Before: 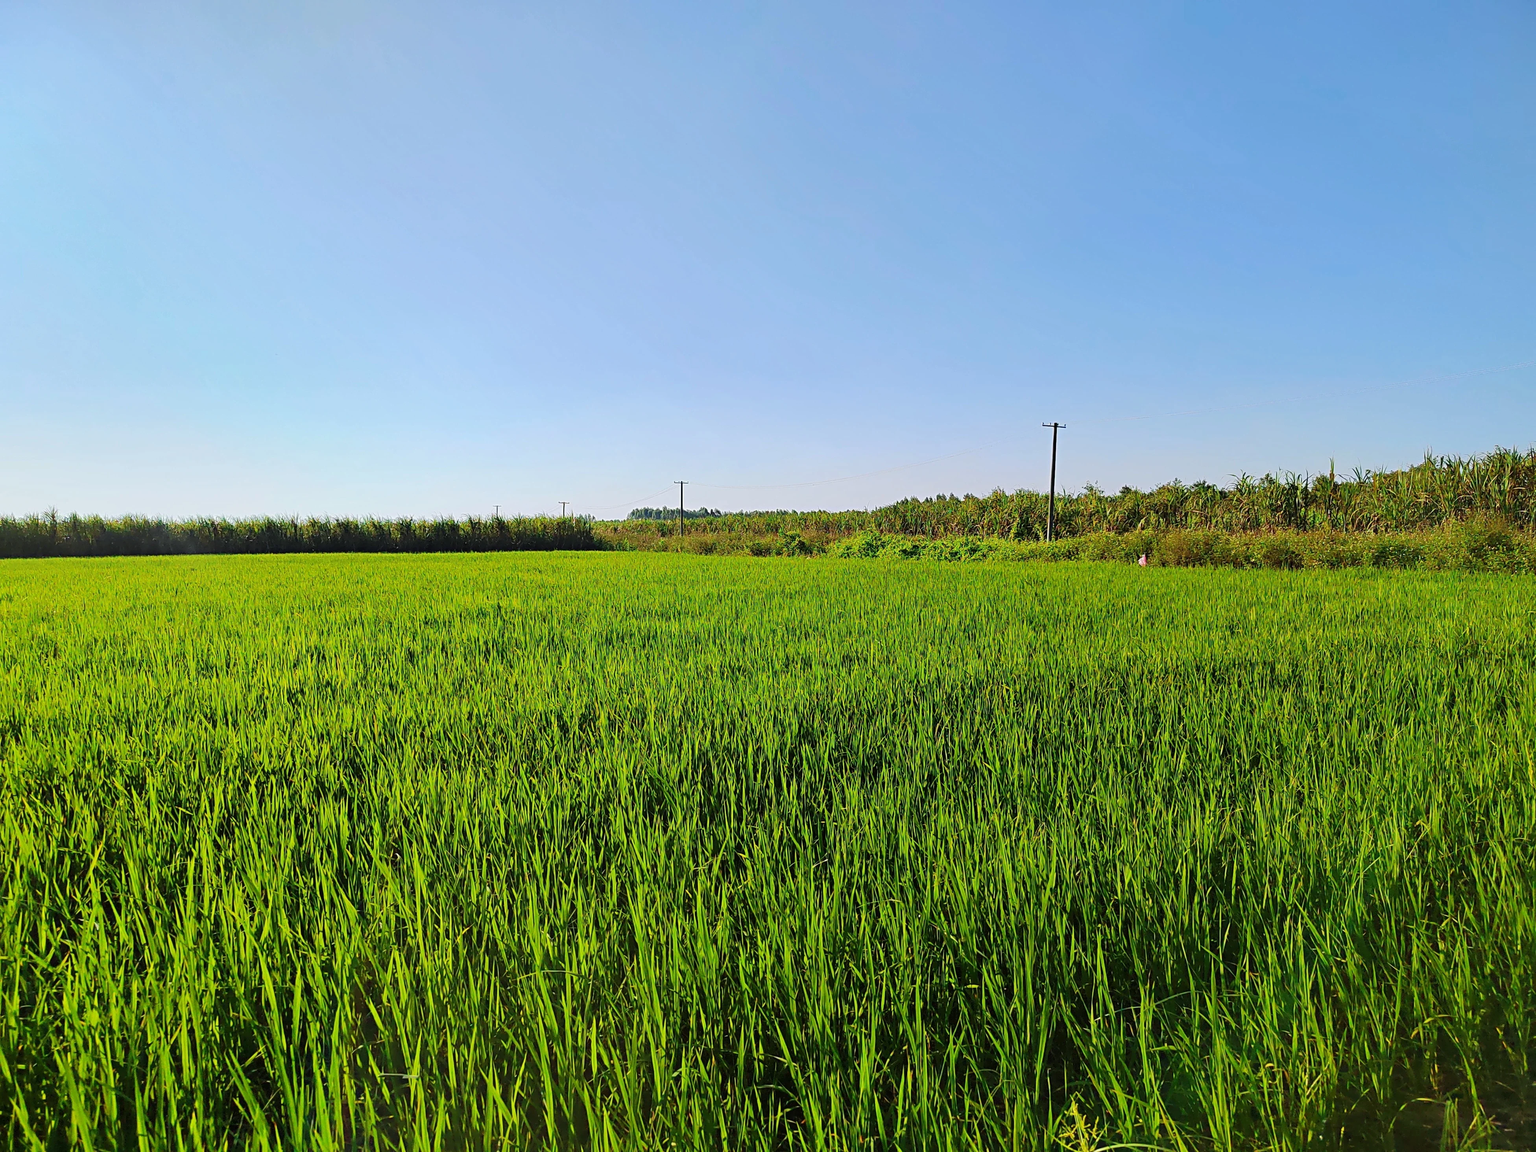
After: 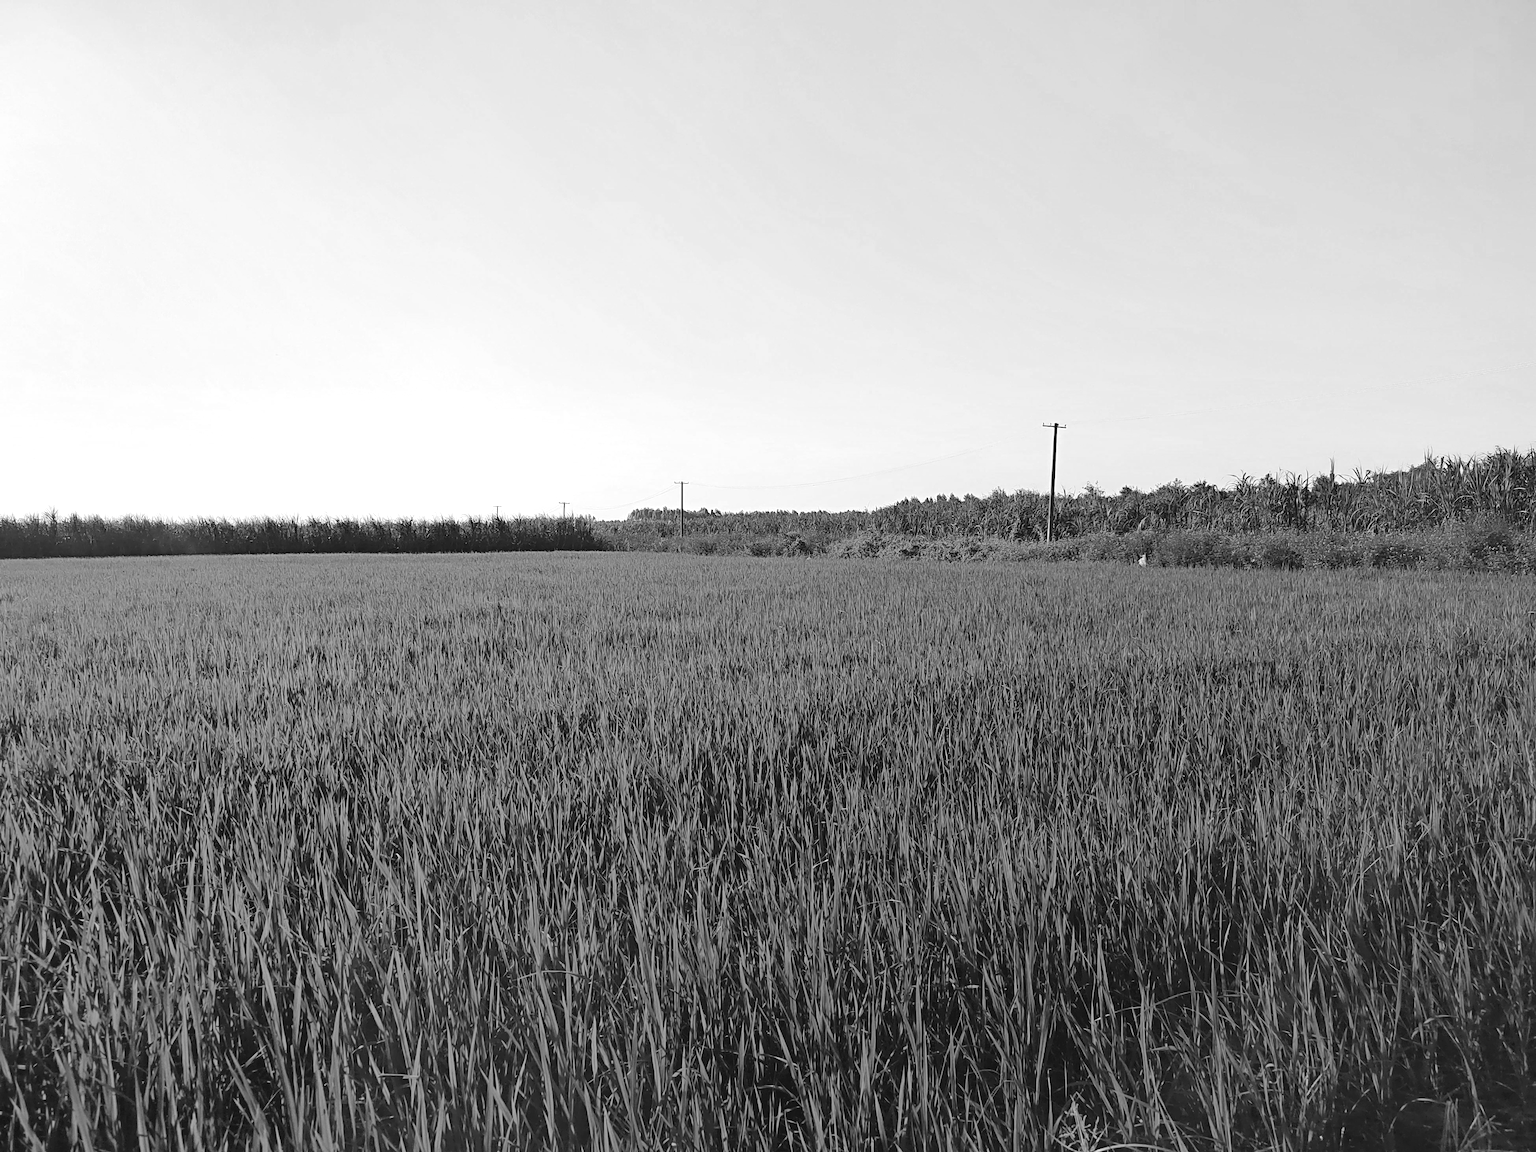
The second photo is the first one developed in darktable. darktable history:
contrast equalizer: octaves 7, y [[0.6 ×6], [0.55 ×6], [0 ×6], [0 ×6], [0 ×6]], mix -0.304
color balance rgb: global offset › luminance 0.28%, perceptual saturation grading › global saturation 20%, perceptual saturation grading › highlights -14.315%, perceptual saturation grading › shadows 49.375%, global vibrance 20%
color calibration: output gray [0.253, 0.26, 0.487, 0], gray › normalize channels true, illuminant custom, x 0.263, y 0.52, temperature 7016 K, gamut compression 0.005
